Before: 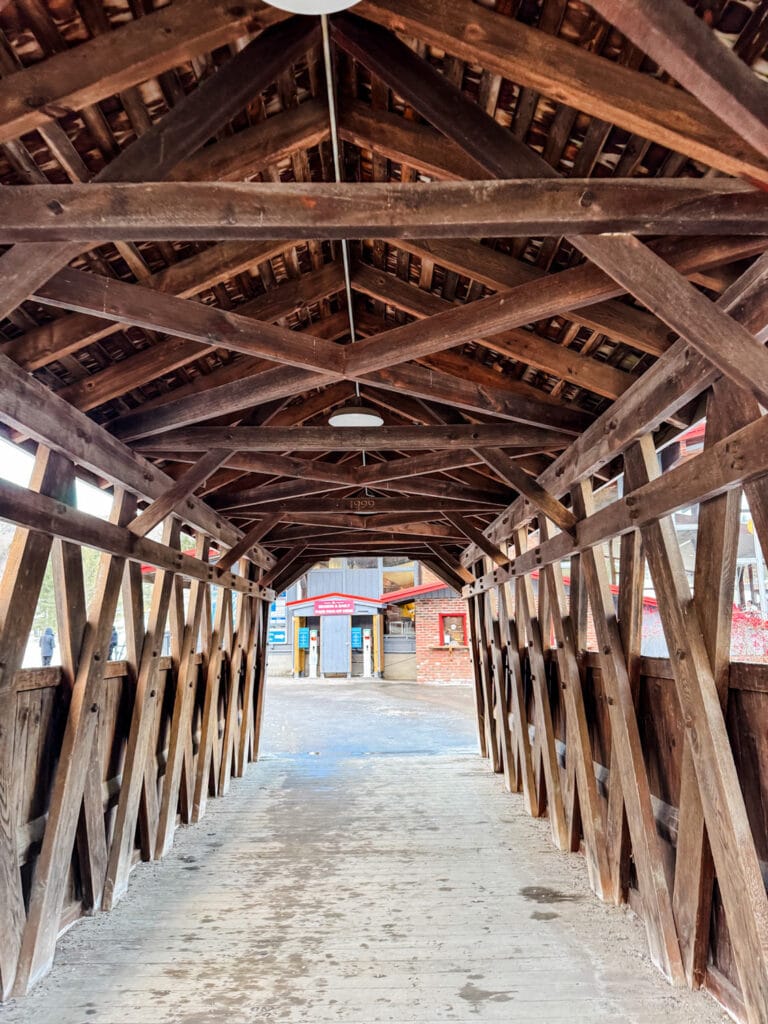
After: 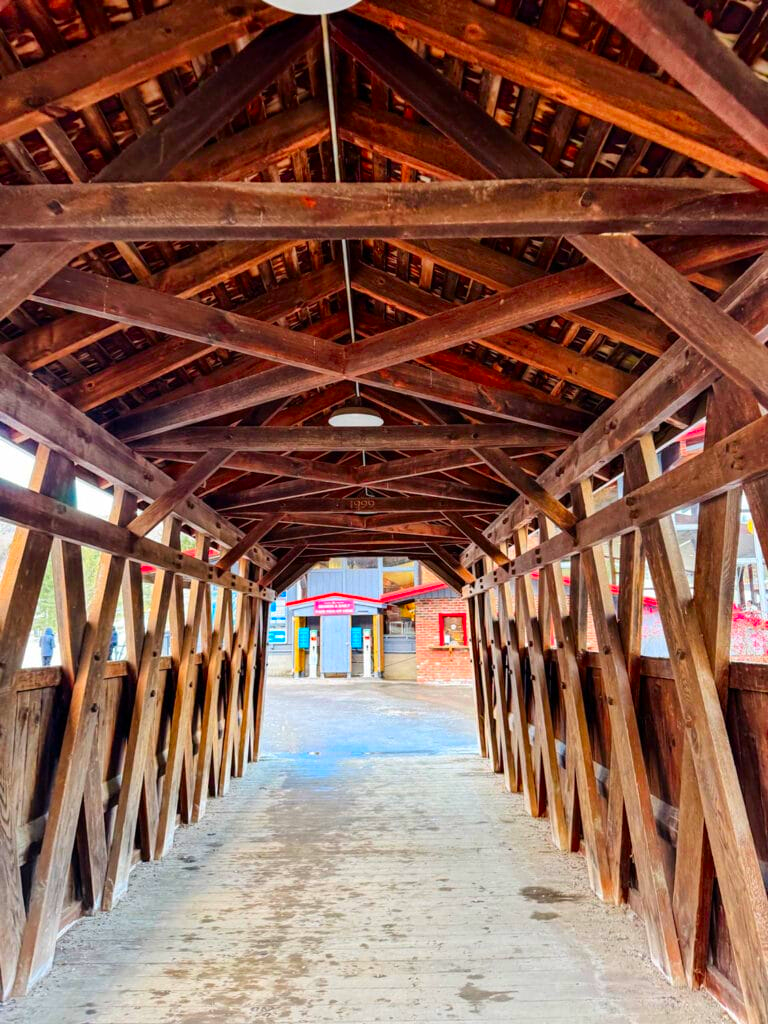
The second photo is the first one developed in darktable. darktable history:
color correction: highlights b* -0.012, saturation 1.84
